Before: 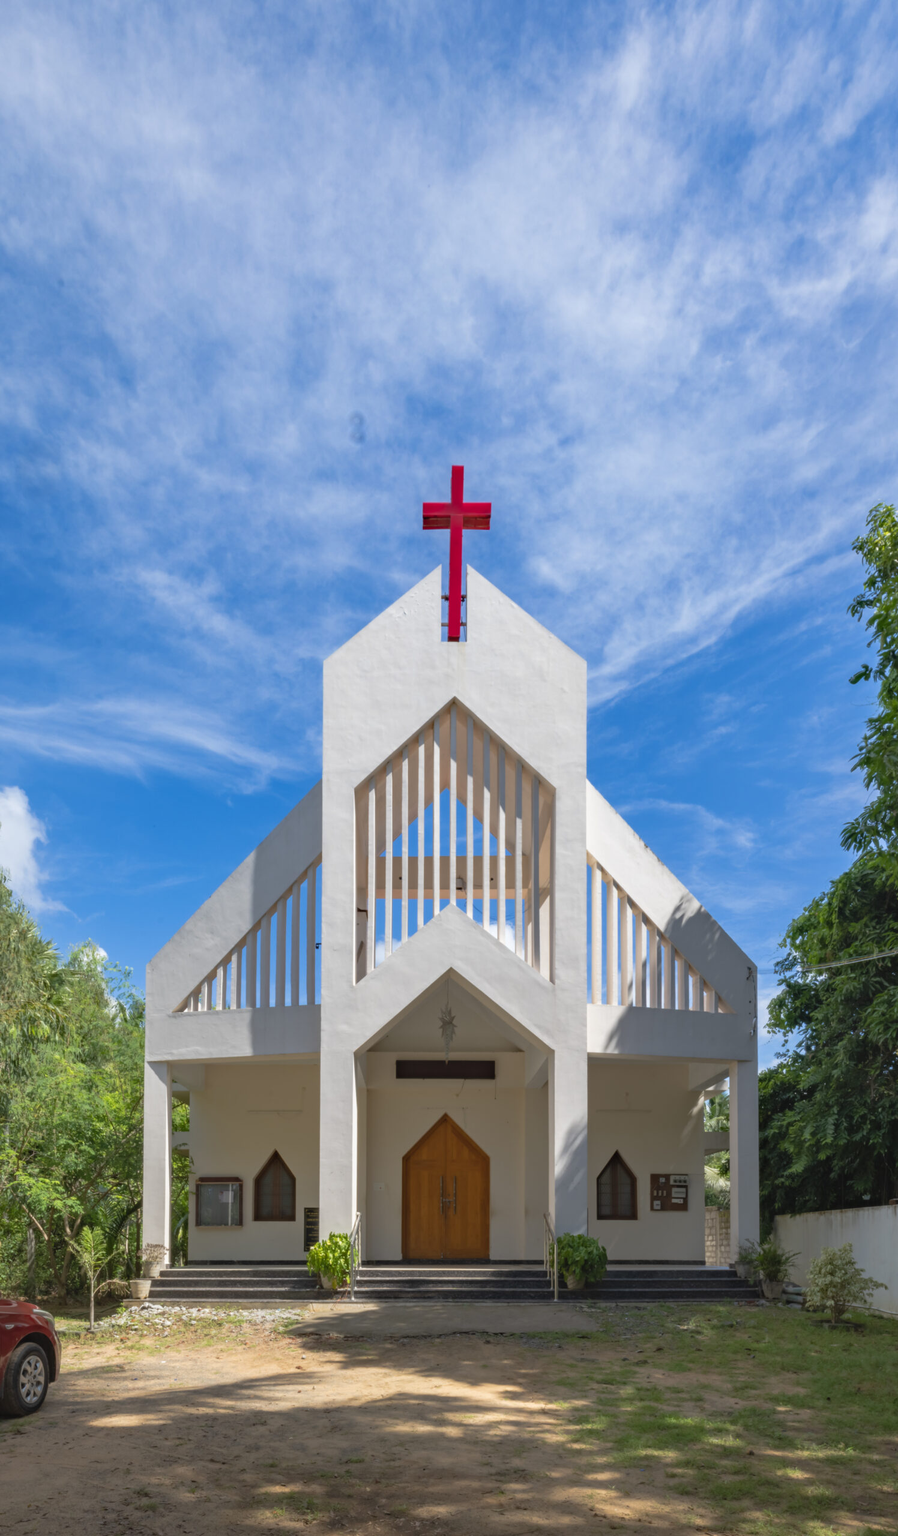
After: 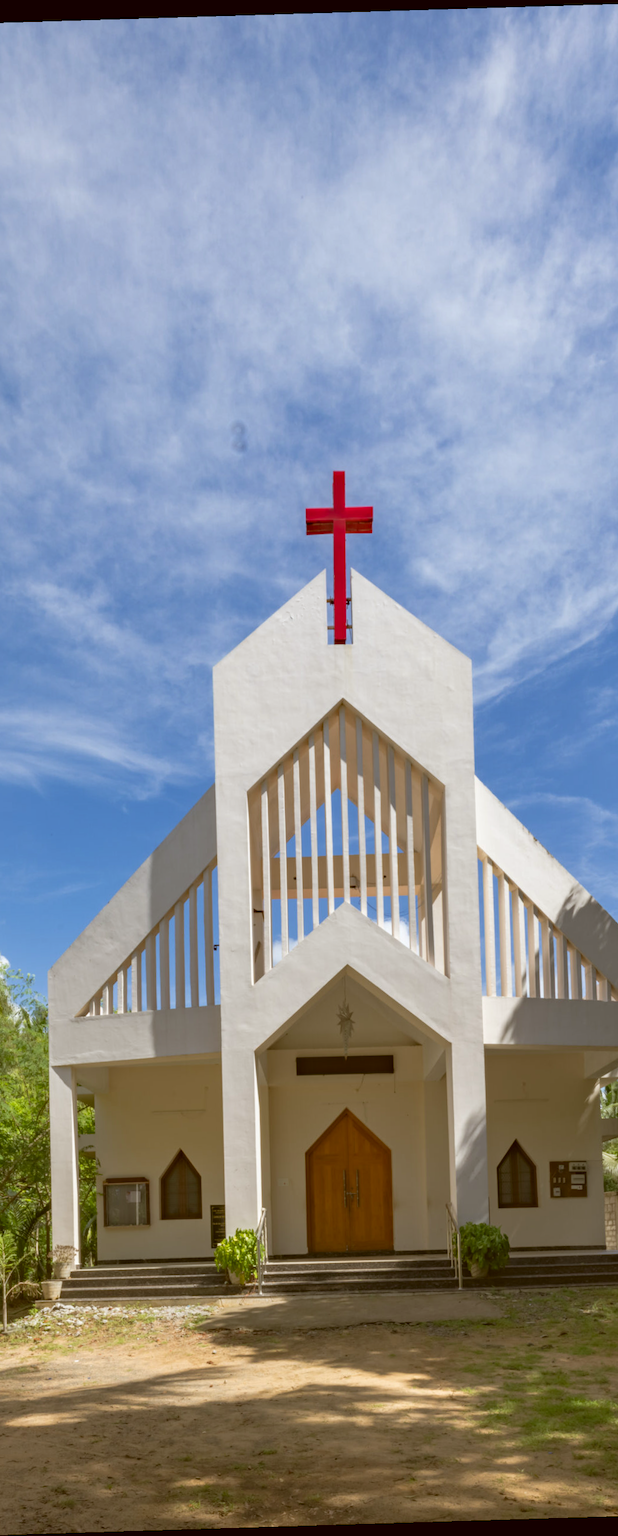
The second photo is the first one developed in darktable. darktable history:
rotate and perspective: rotation -1.75°, automatic cropping off
color correction: highlights a* -0.482, highlights b* 0.161, shadows a* 4.66, shadows b* 20.72
crop and rotate: left 13.537%, right 19.796%
